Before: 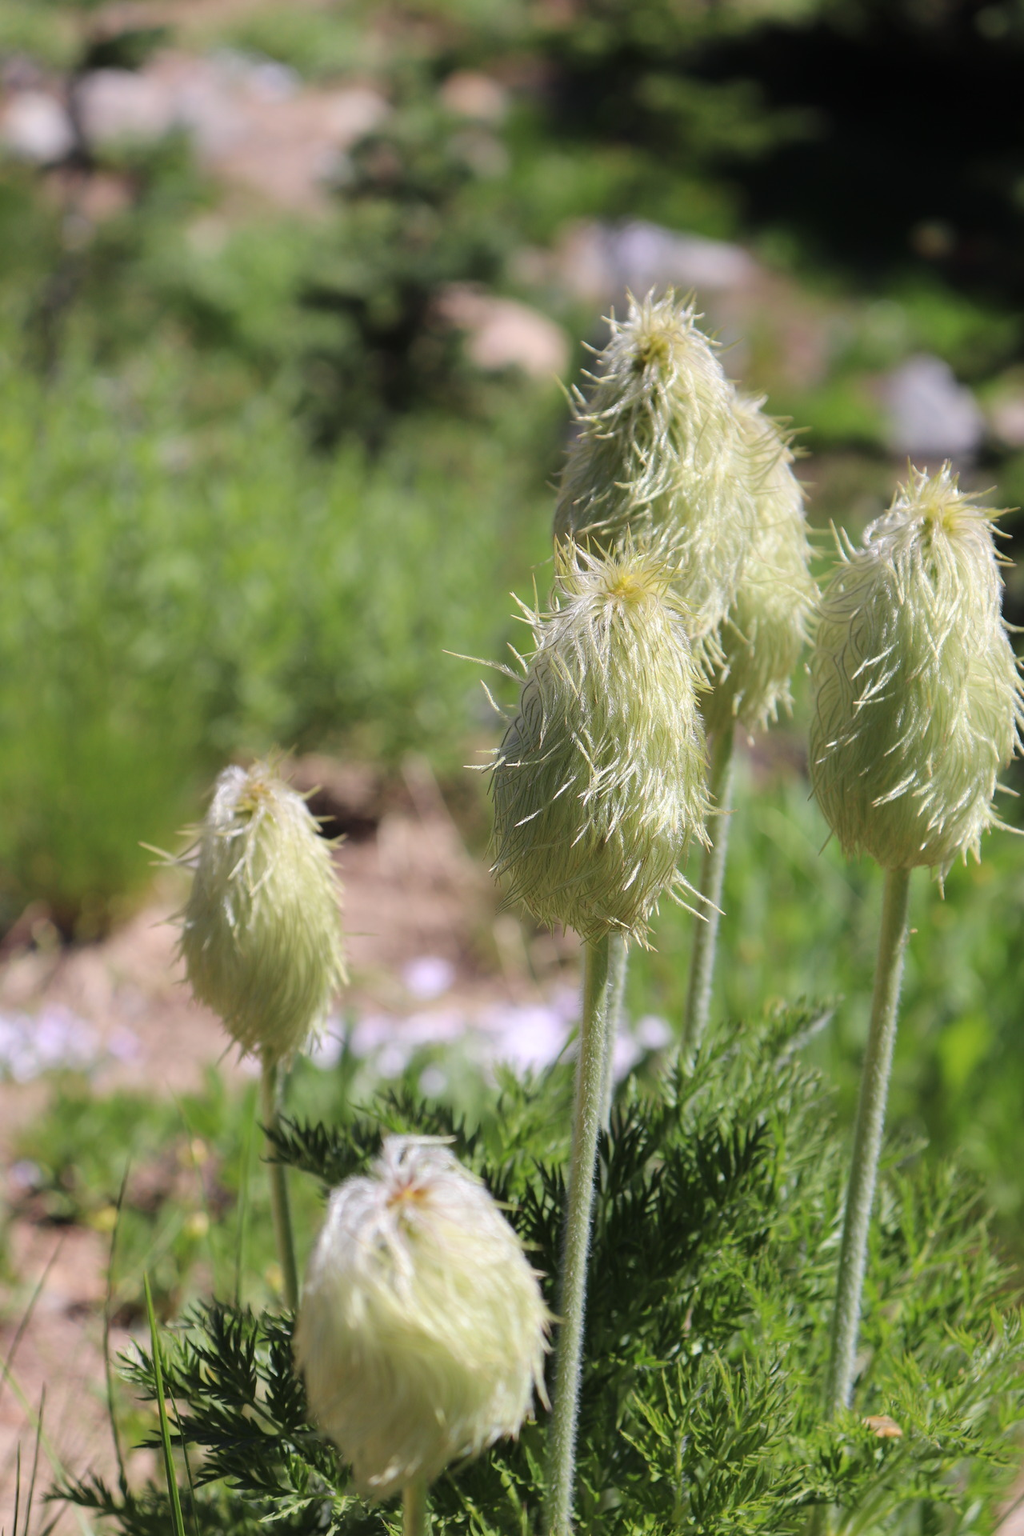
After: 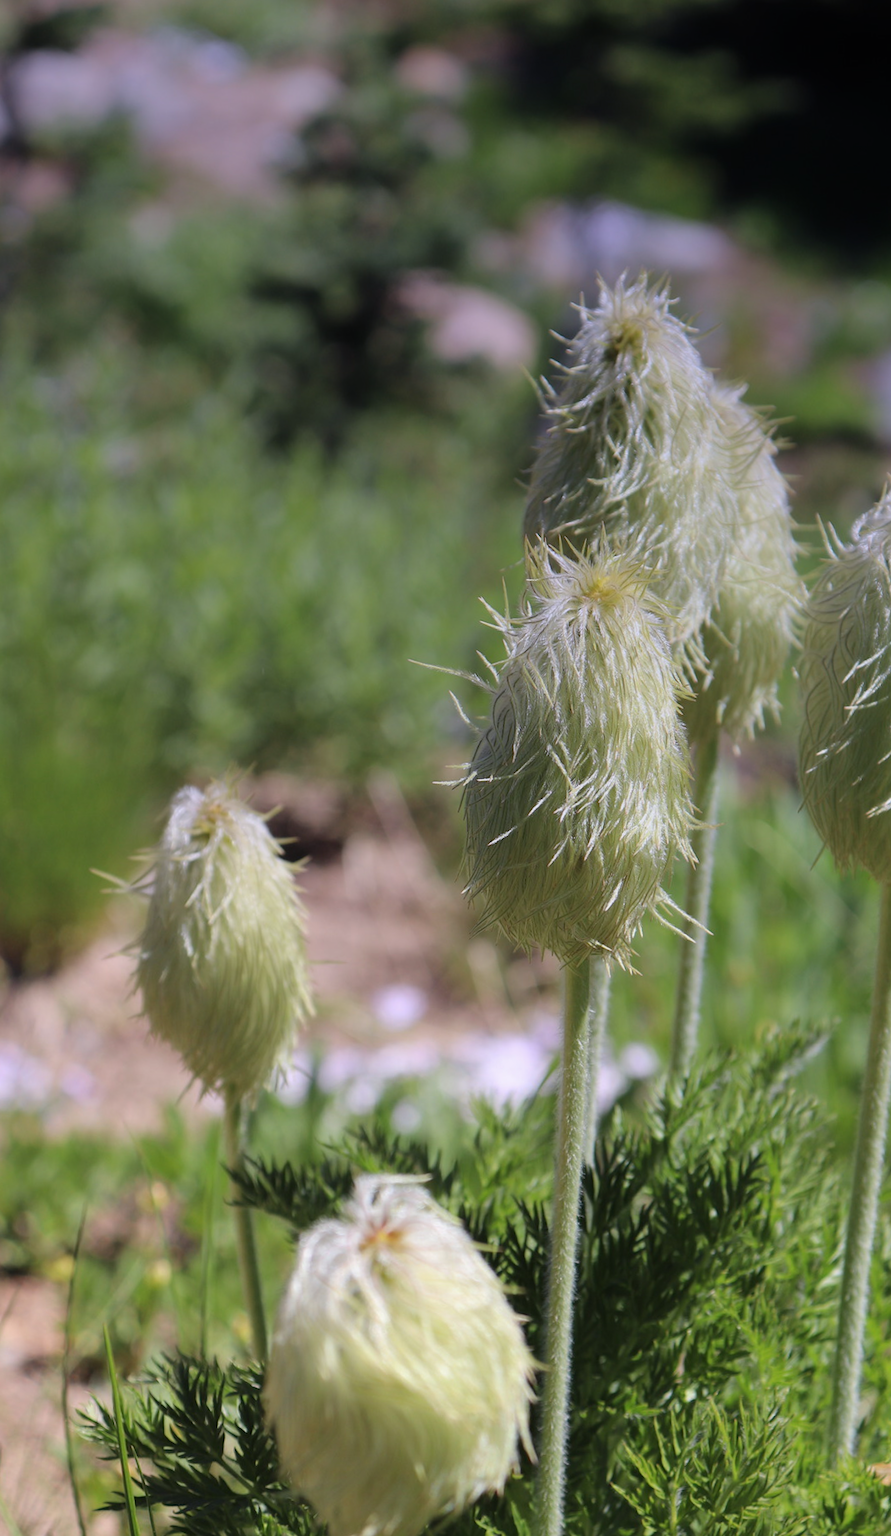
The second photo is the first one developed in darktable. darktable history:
crop and rotate: angle 1°, left 4.281%, top 0.642%, right 11.383%, bottom 2.486%
graduated density: hue 238.83°, saturation 50%
